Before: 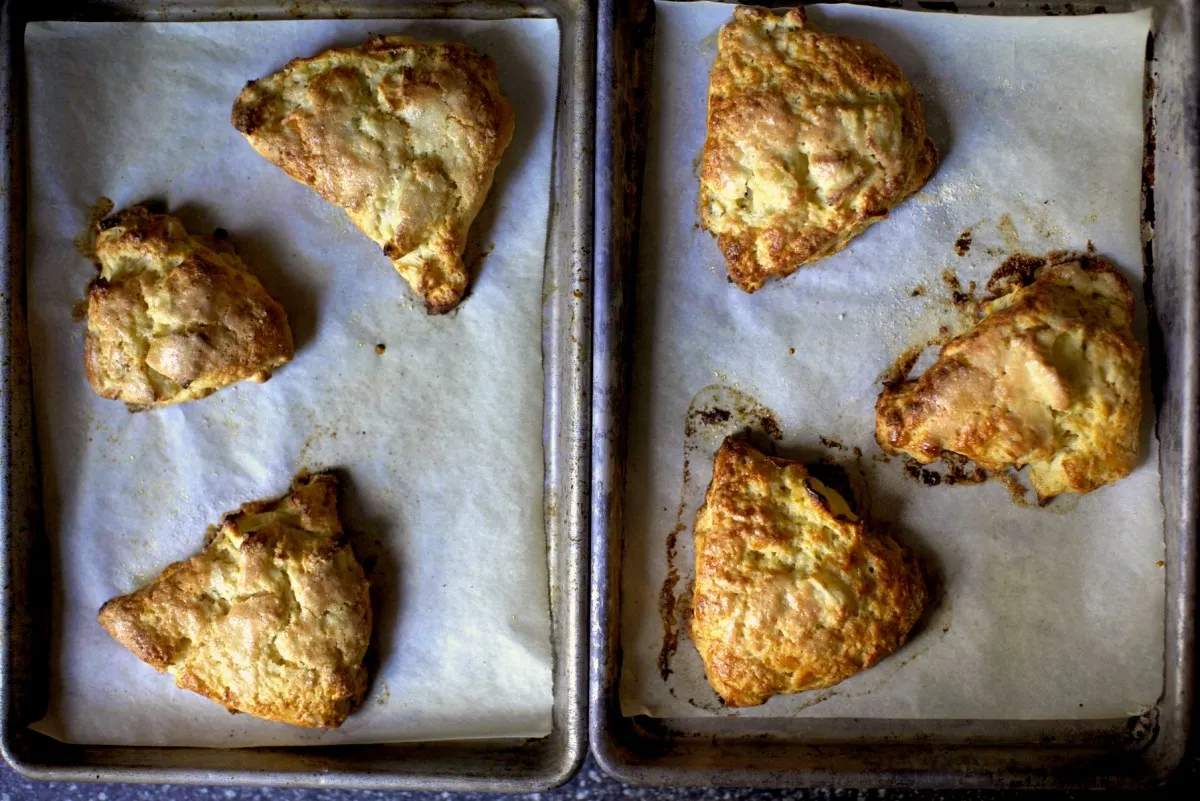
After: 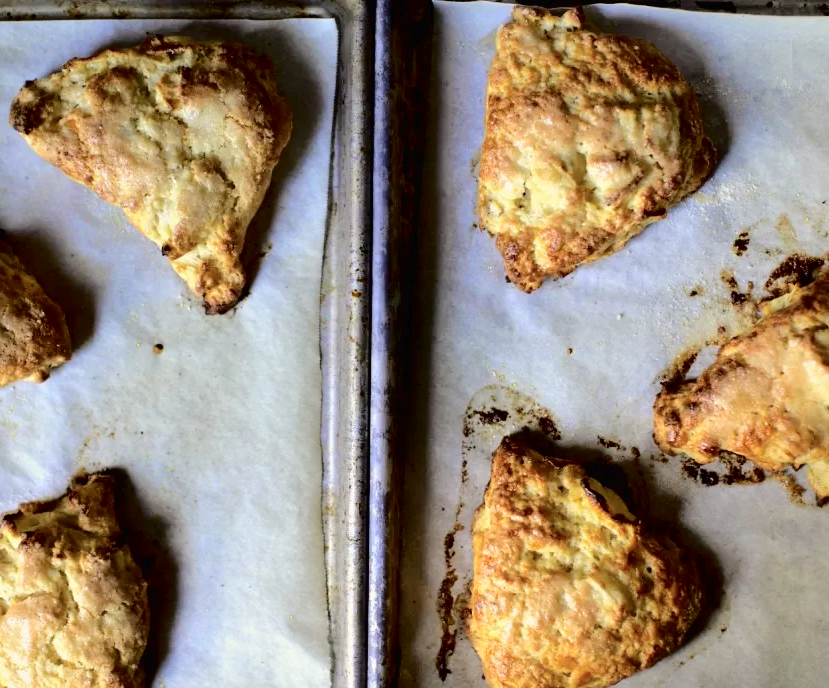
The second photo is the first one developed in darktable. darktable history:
crop: left 18.554%, right 12.299%, bottom 14.028%
tone curve: curves: ch0 [(0, 0) (0.003, 0.013) (0.011, 0.012) (0.025, 0.011) (0.044, 0.016) (0.069, 0.029) (0.1, 0.045) (0.136, 0.074) (0.177, 0.123) (0.224, 0.207) (0.277, 0.313) (0.335, 0.414) (0.399, 0.509) (0.468, 0.599) (0.543, 0.663) (0.623, 0.728) (0.709, 0.79) (0.801, 0.854) (0.898, 0.925) (1, 1)], color space Lab, independent channels
